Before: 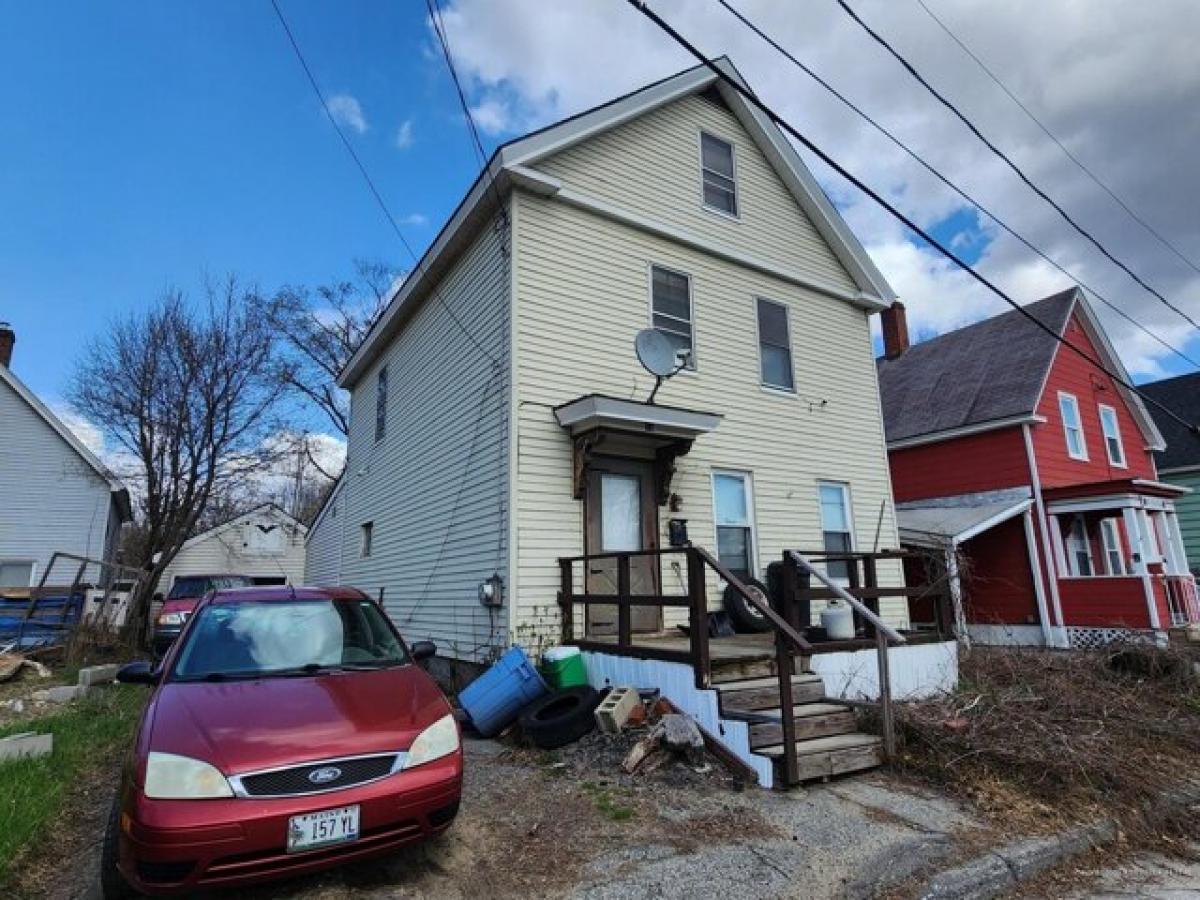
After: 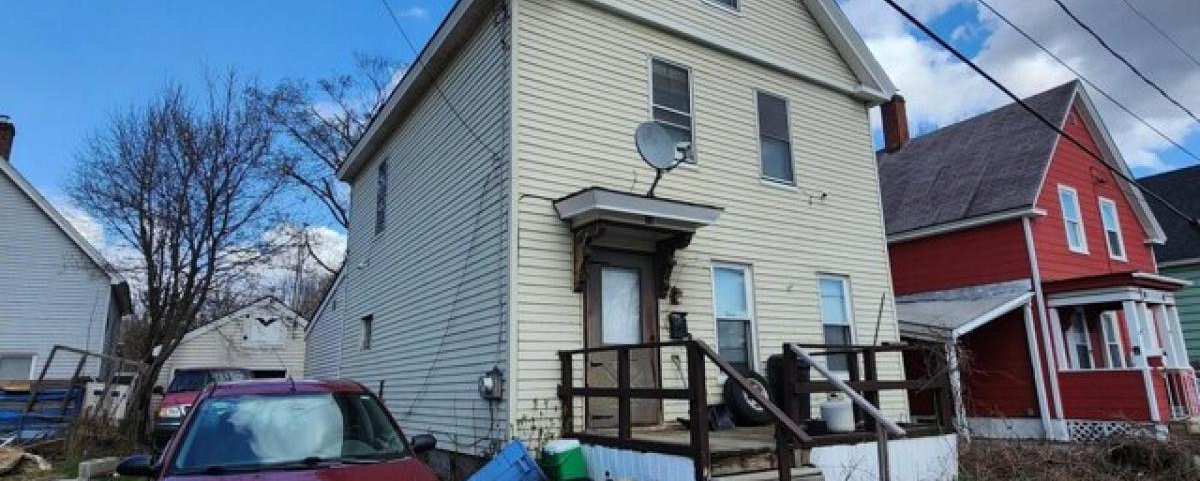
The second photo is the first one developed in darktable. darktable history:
crop and rotate: top 23.013%, bottom 23.463%
tone equalizer: on, module defaults
